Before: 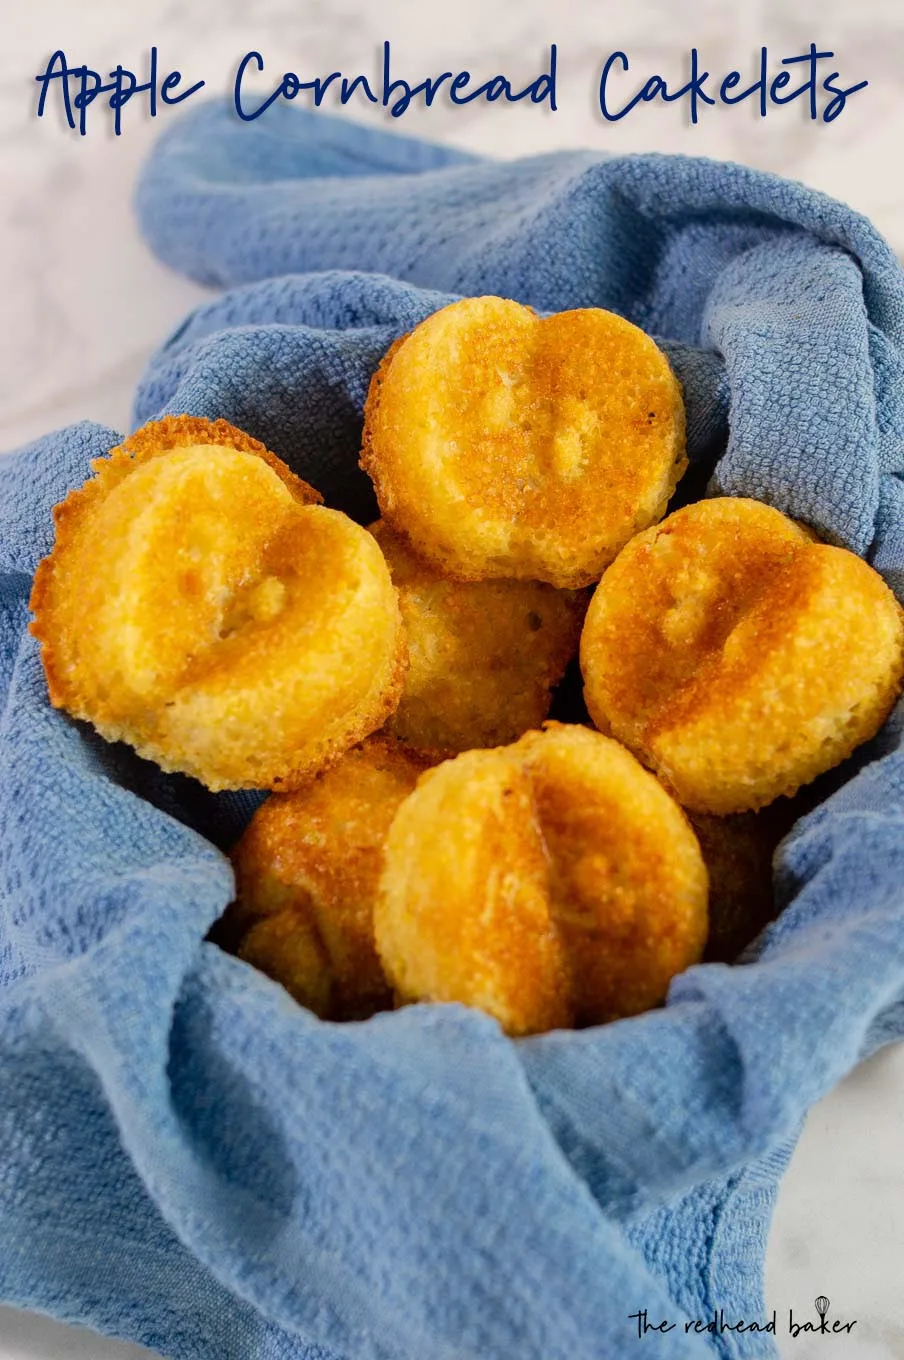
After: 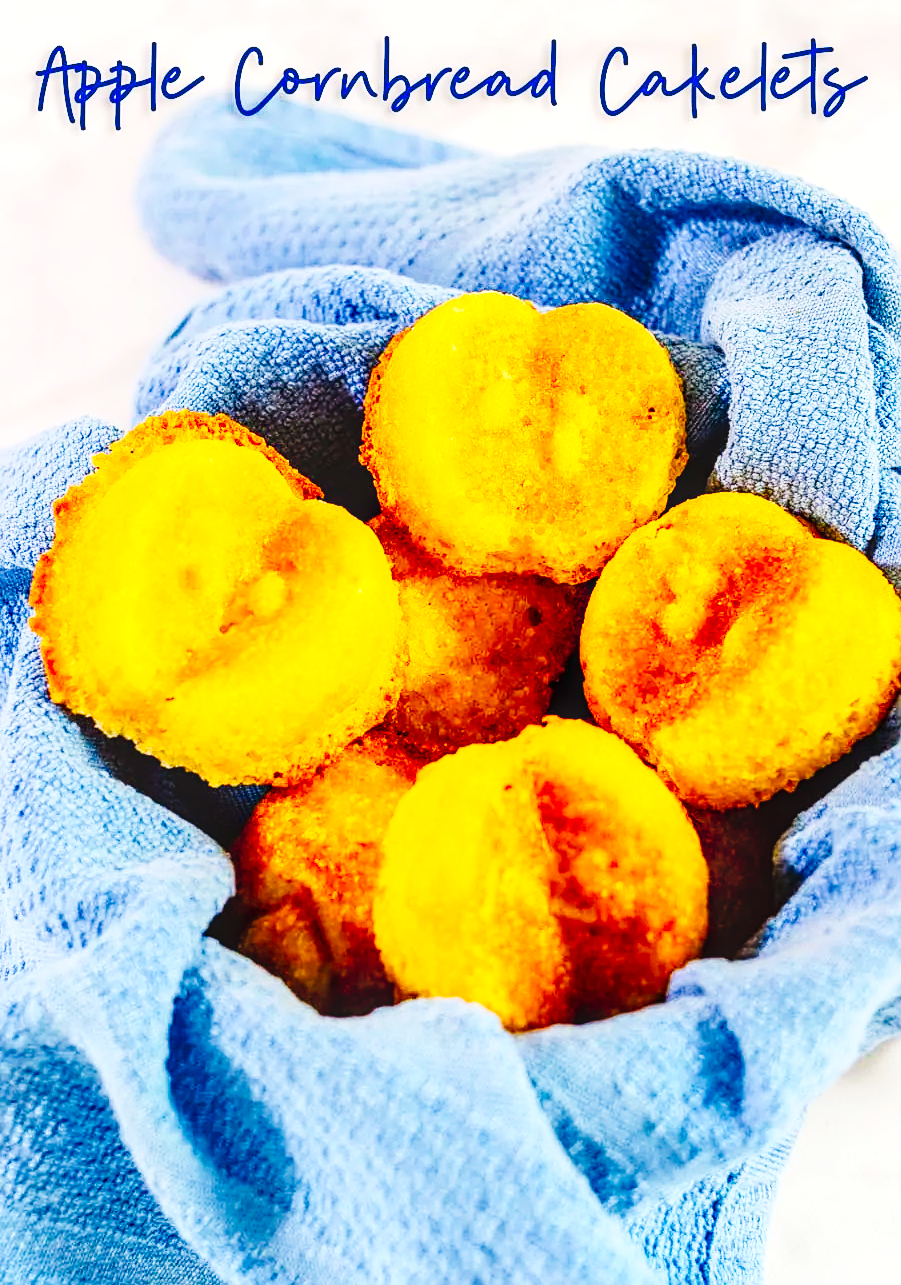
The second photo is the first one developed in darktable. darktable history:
crop: top 0.38%, right 0.26%, bottom 5.077%
sharpen: on, module defaults
local contrast: on, module defaults
exposure: black level correction 0, exposure 0.832 EV, compensate highlight preservation false
color balance rgb: perceptual saturation grading › global saturation 37.266%
contrast brightness saturation: contrast 0.172, saturation 0.299
tone curve: curves: ch0 [(0, 0) (0.104, 0.068) (0.236, 0.227) (0.46, 0.576) (0.657, 0.796) (0.861, 0.932) (1, 0.981)]; ch1 [(0, 0) (0.353, 0.344) (0.434, 0.382) (0.479, 0.476) (0.502, 0.504) (0.544, 0.534) (0.57, 0.57) (0.586, 0.603) (0.618, 0.631) (0.657, 0.679) (1, 1)]; ch2 [(0, 0) (0.34, 0.314) (0.434, 0.43) (0.5, 0.511) (0.528, 0.545) (0.557, 0.573) (0.573, 0.618) (0.628, 0.751) (1, 1)], preserve colors none
